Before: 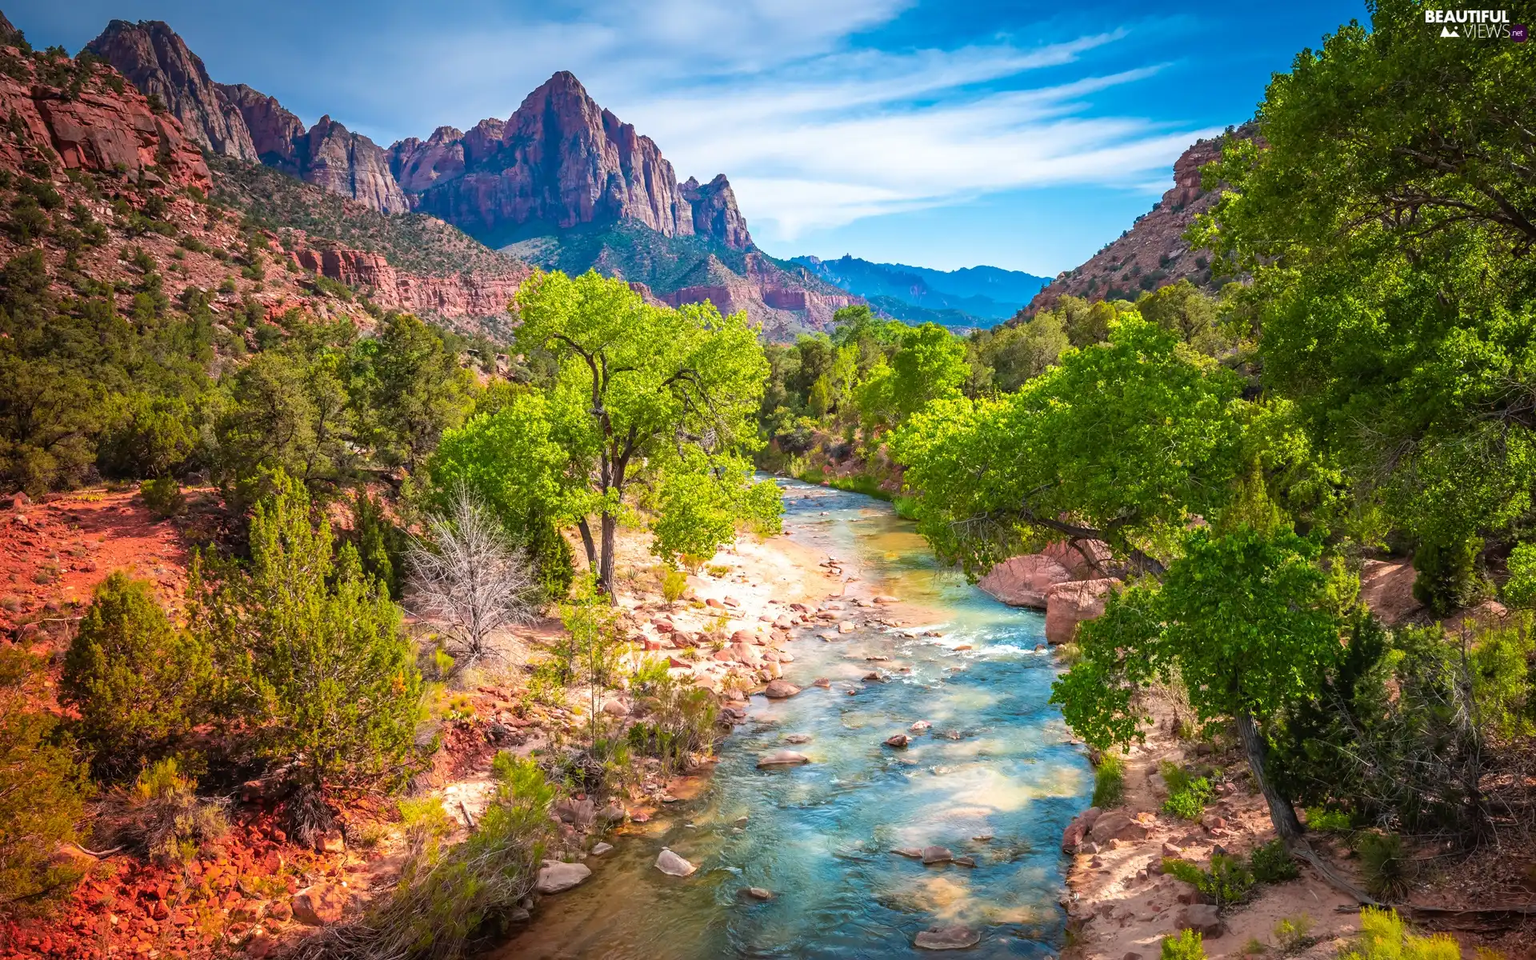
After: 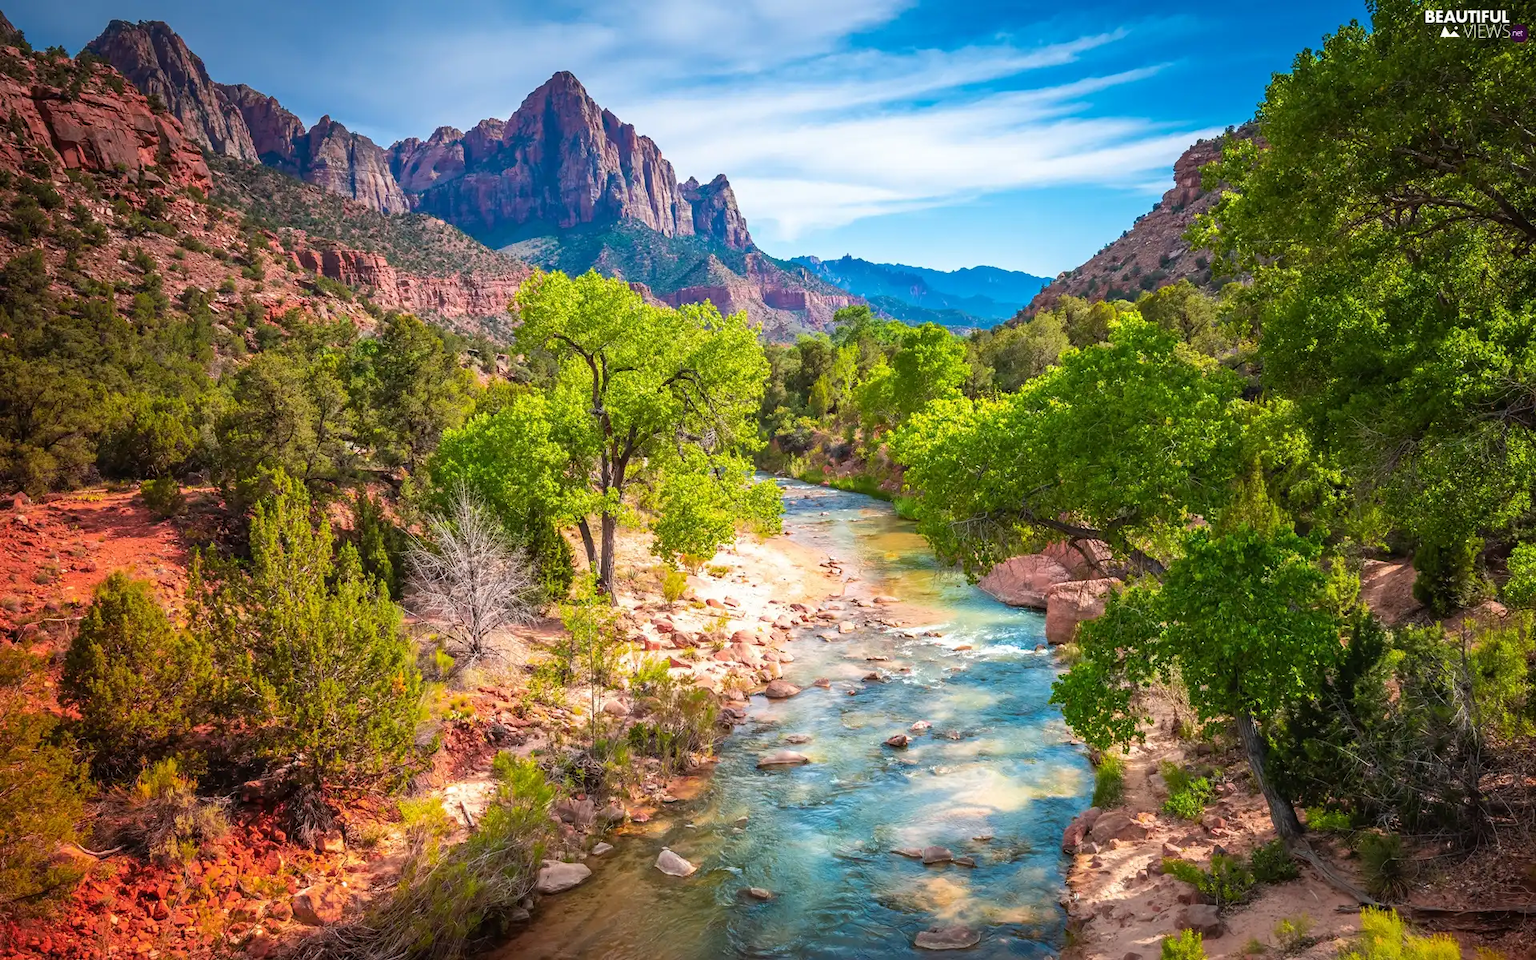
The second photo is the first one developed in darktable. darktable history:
color correction: highlights a* -0.134, highlights b* 0.141
